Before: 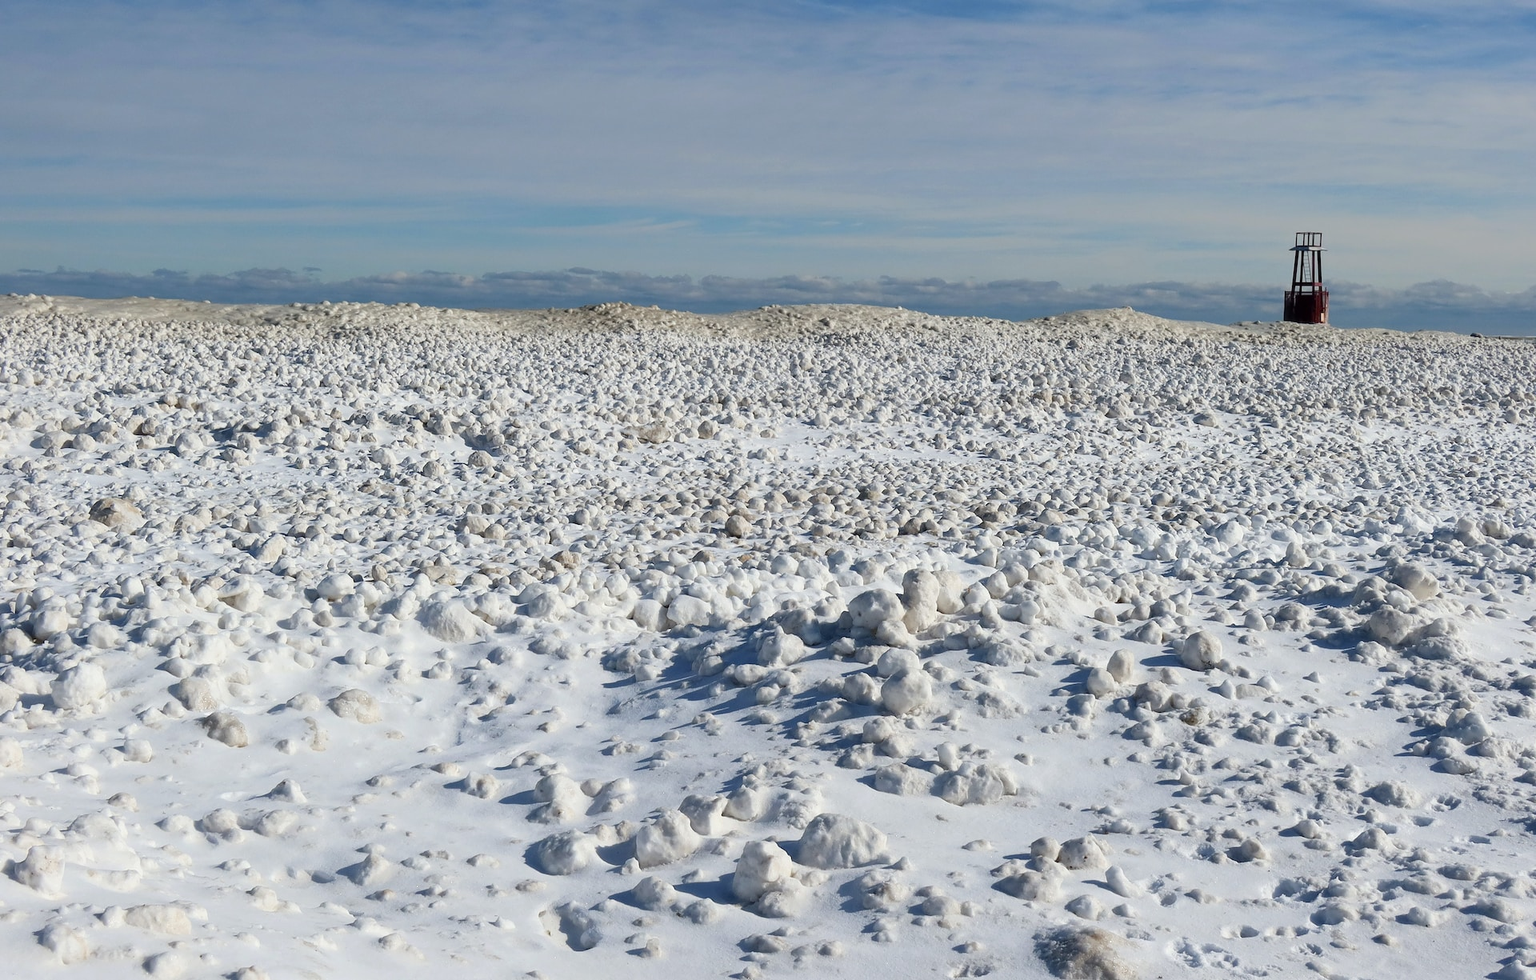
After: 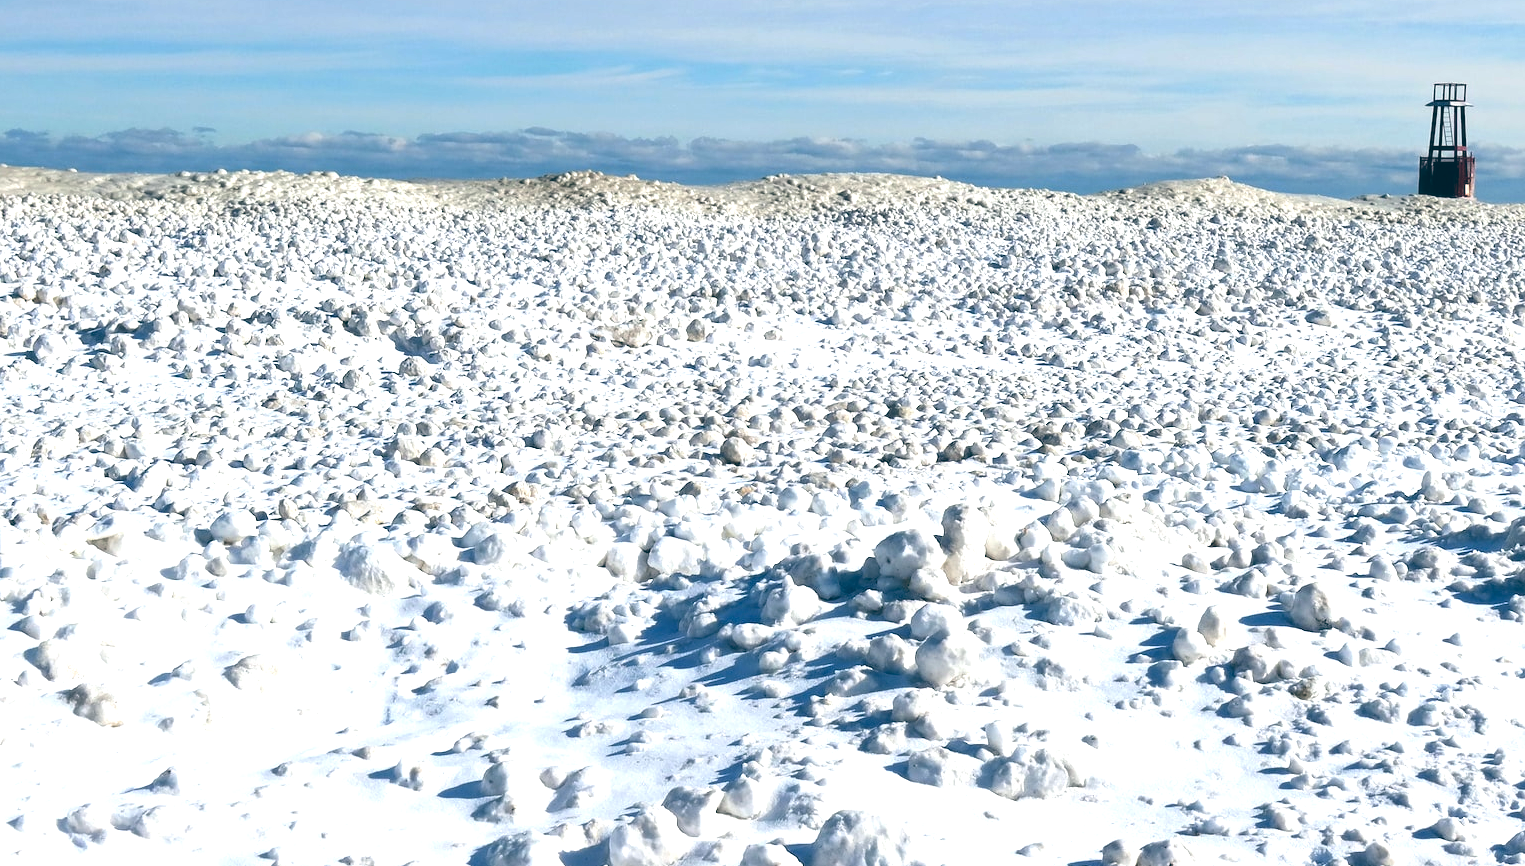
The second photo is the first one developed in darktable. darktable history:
crop: left 9.712%, top 16.928%, right 10.845%, bottom 12.332%
exposure: black level correction 0, exposure 0.7 EV, compensate exposure bias true, compensate highlight preservation false
color balance: lift [1.016, 0.983, 1, 1.017], gamma [0.958, 1, 1, 1], gain [0.981, 1.007, 0.993, 1.002], input saturation 118.26%, contrast 13.43%, contrast fulcrum 21.62%, output saturation 82.76%
